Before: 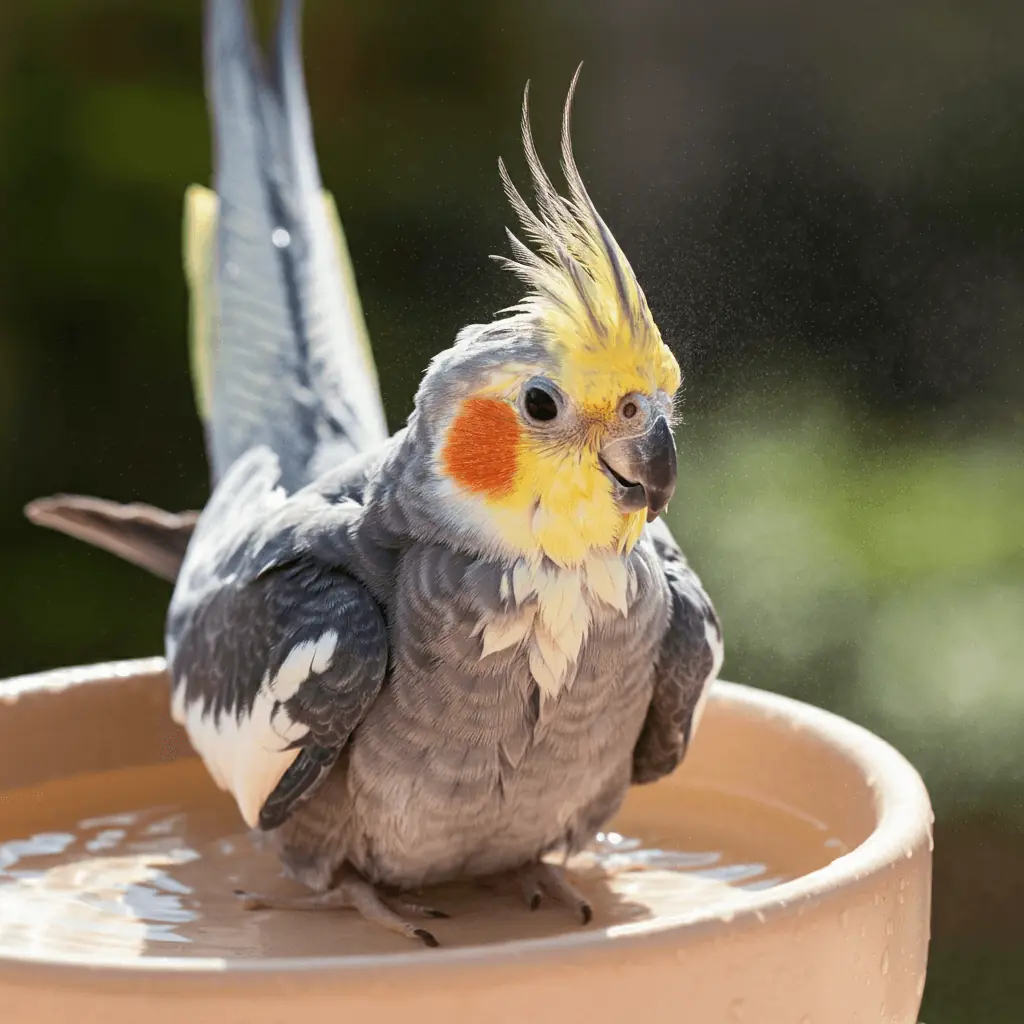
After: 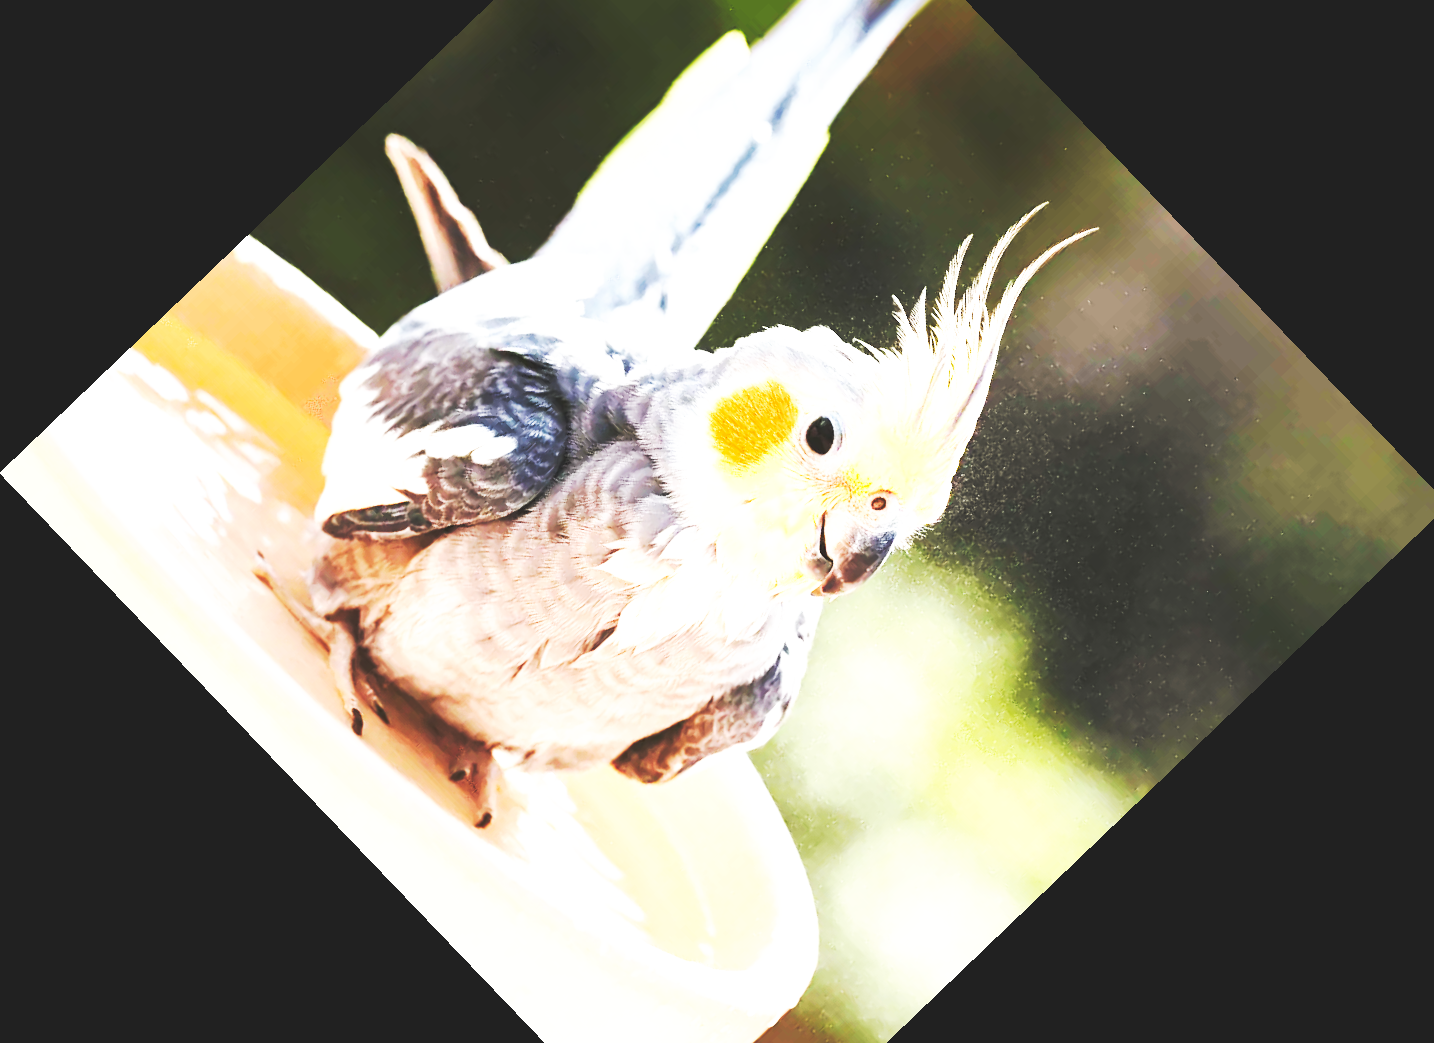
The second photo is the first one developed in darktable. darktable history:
base curve: curves: ch0 [(0, 0.015) (0.085, 0.116) (0.134, 0.298) (0.19, 0.545) (0.296, 0.764) (0.599, 0.982) (1, 1)], preserve colors none
crop and rotate: angle -46.26°, top 16.234%, right 0.912%, bottom 11.704%
exposure: black level correction 0, exposure 1.1 EV, compensate exposure bias true, compensate highlight preservation false
